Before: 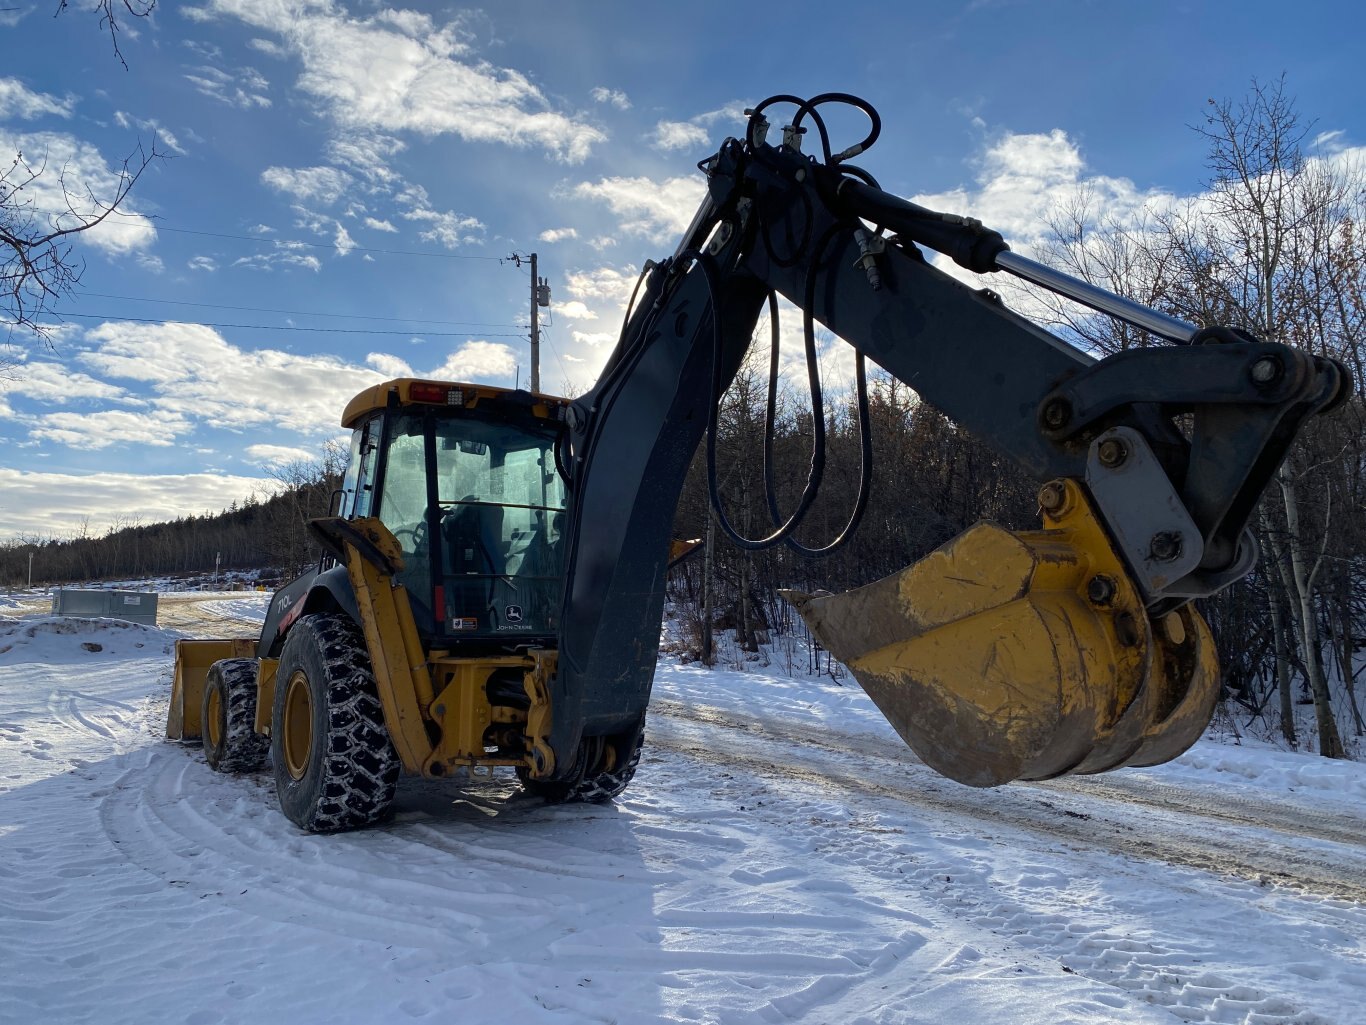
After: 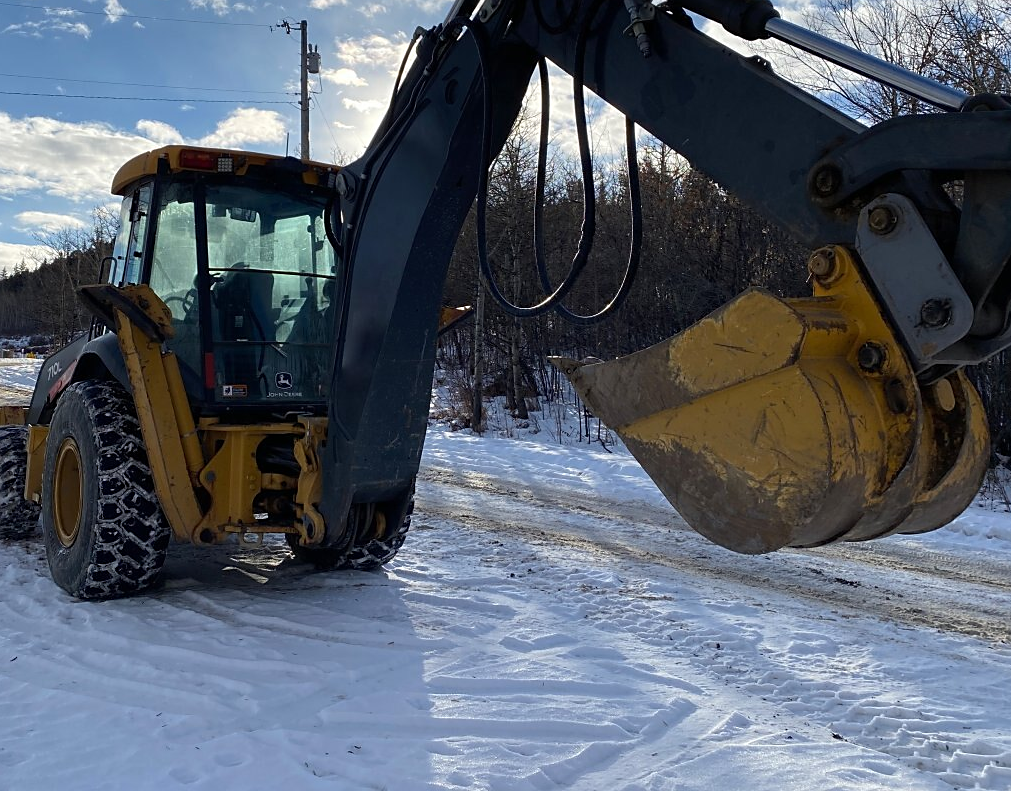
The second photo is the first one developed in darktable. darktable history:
sharpen: radius 1.839, amount 0.406, threshold 1.668
crop: left 16.873%, top 22.774%, right 9.076%
